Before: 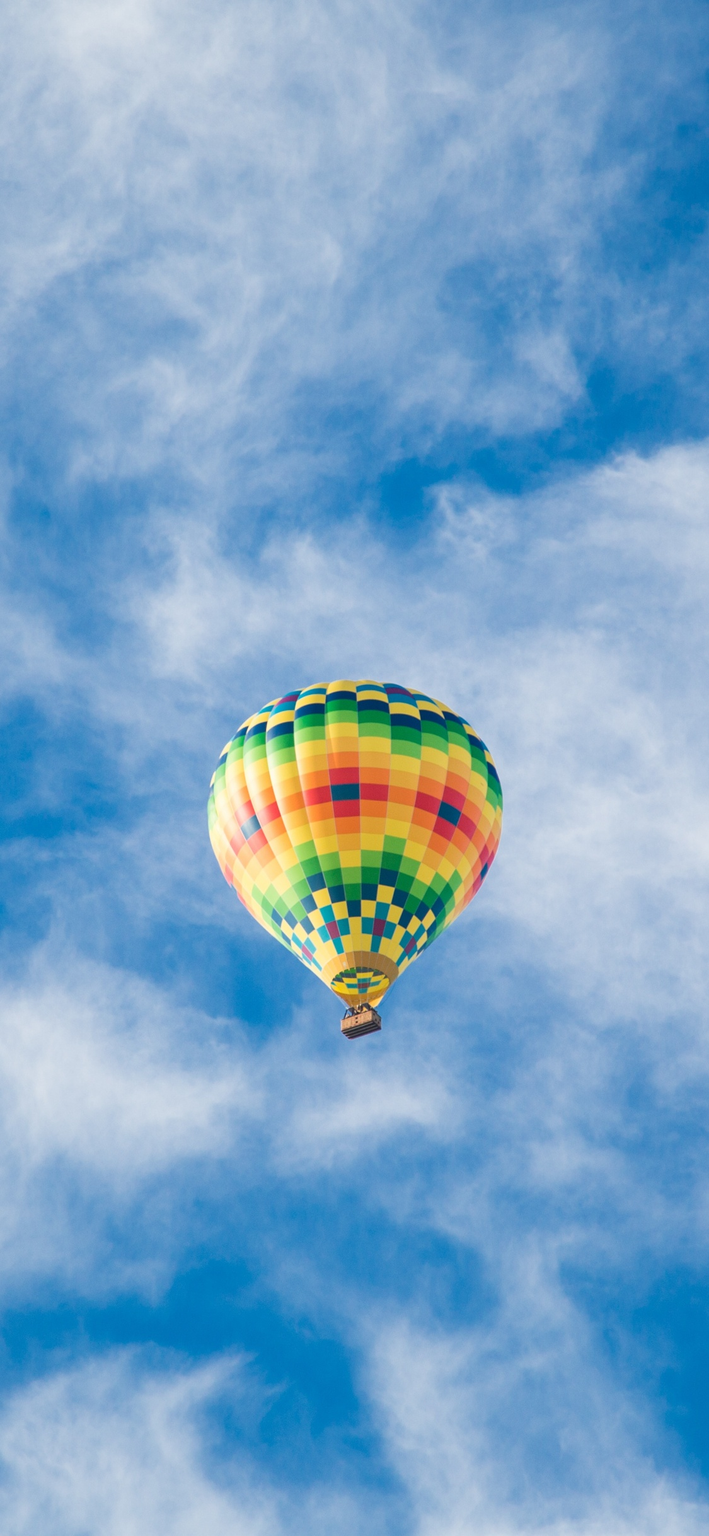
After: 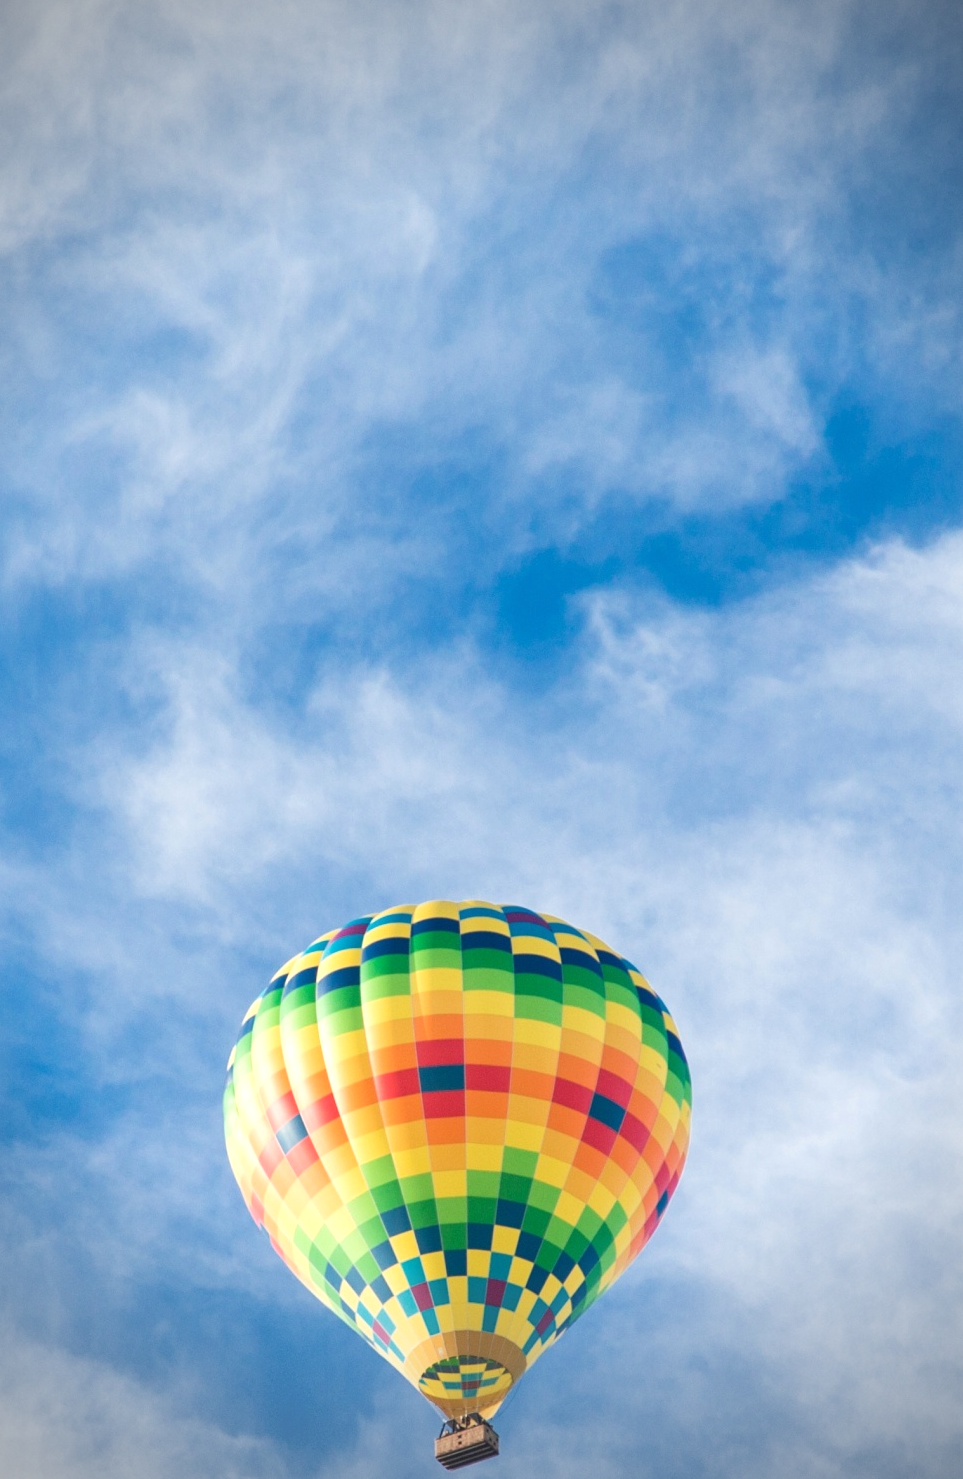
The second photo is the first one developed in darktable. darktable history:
vignetting: fall-off start 71.79%
crop and rotate: left 9.449%, top 7.312%, right 4.892%, bottom 31.957%
exposure: exposure 0.239 EV, compensate highlight preservation false
